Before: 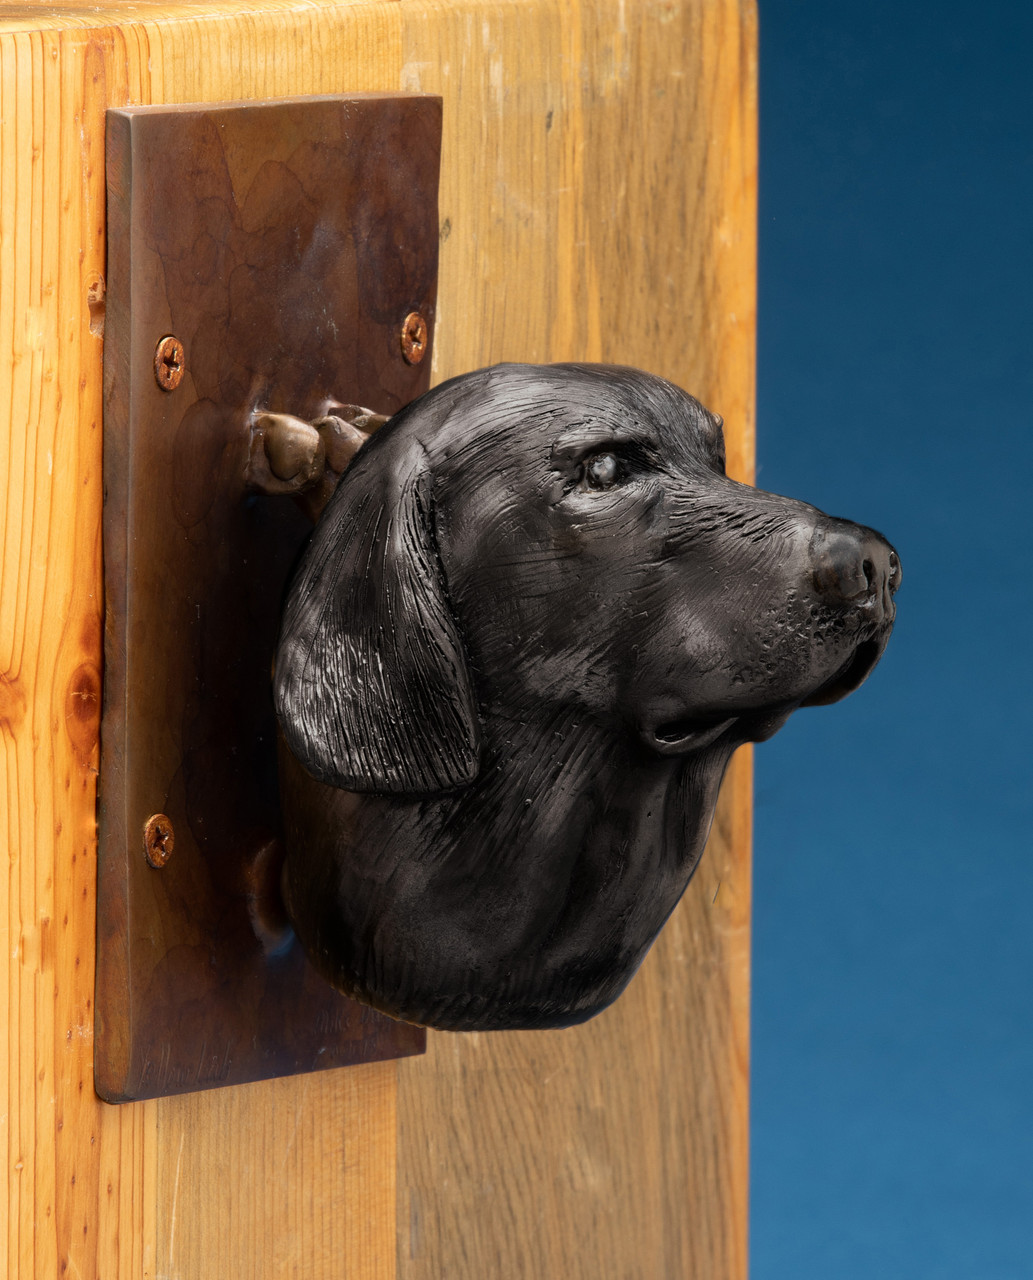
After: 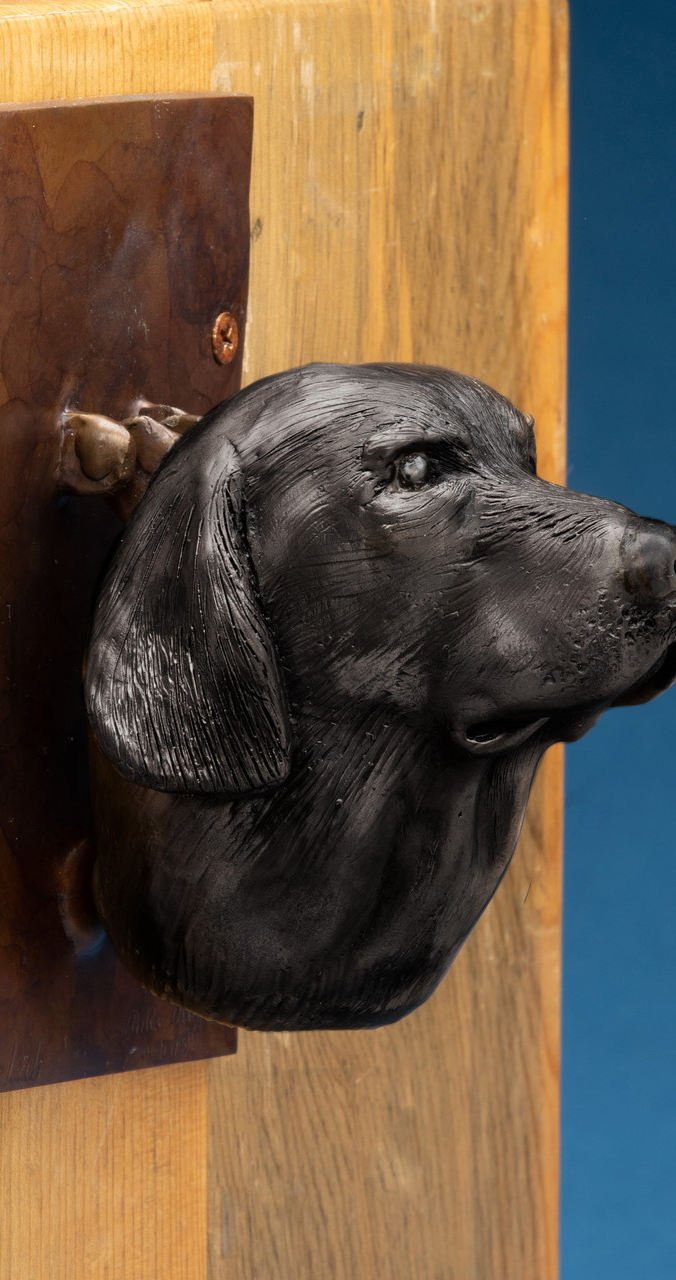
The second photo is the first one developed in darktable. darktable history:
crop and rotate: left 18.359%, right 16.161%
